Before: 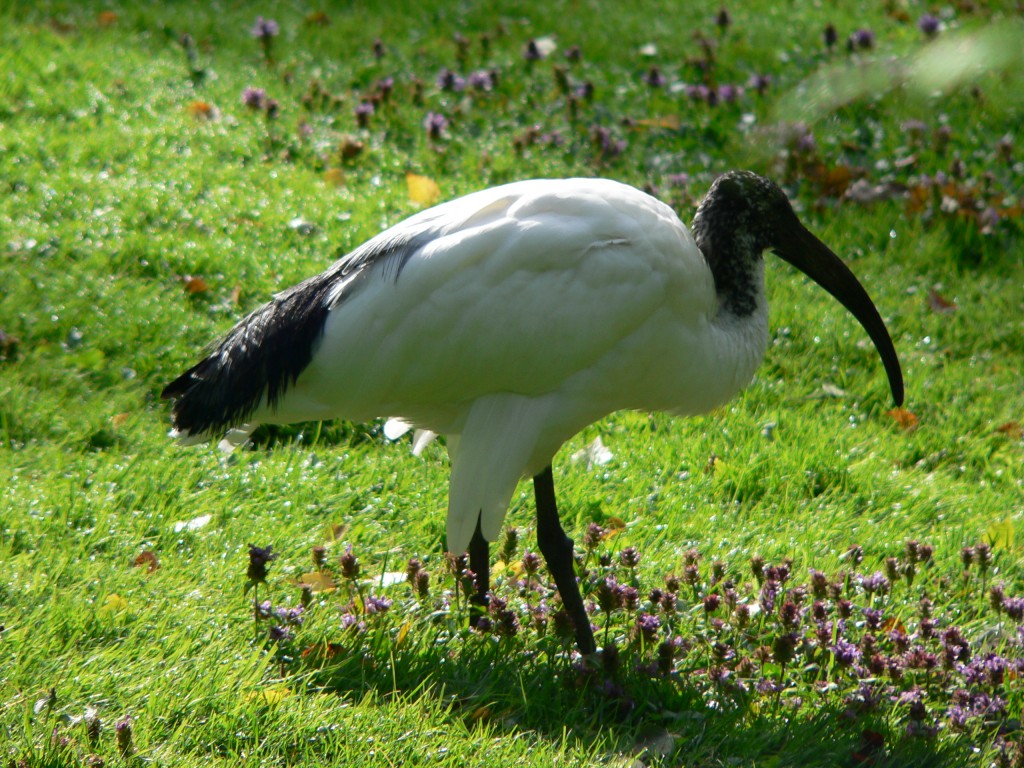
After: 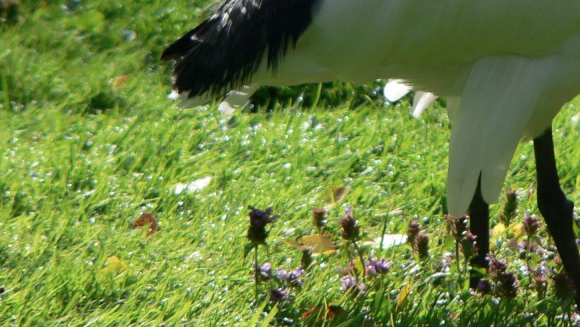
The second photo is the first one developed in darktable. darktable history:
crop: top 44.038%, right 43.266%, bottom 13.323%
contrast brightness saturation: saturation -0.096
